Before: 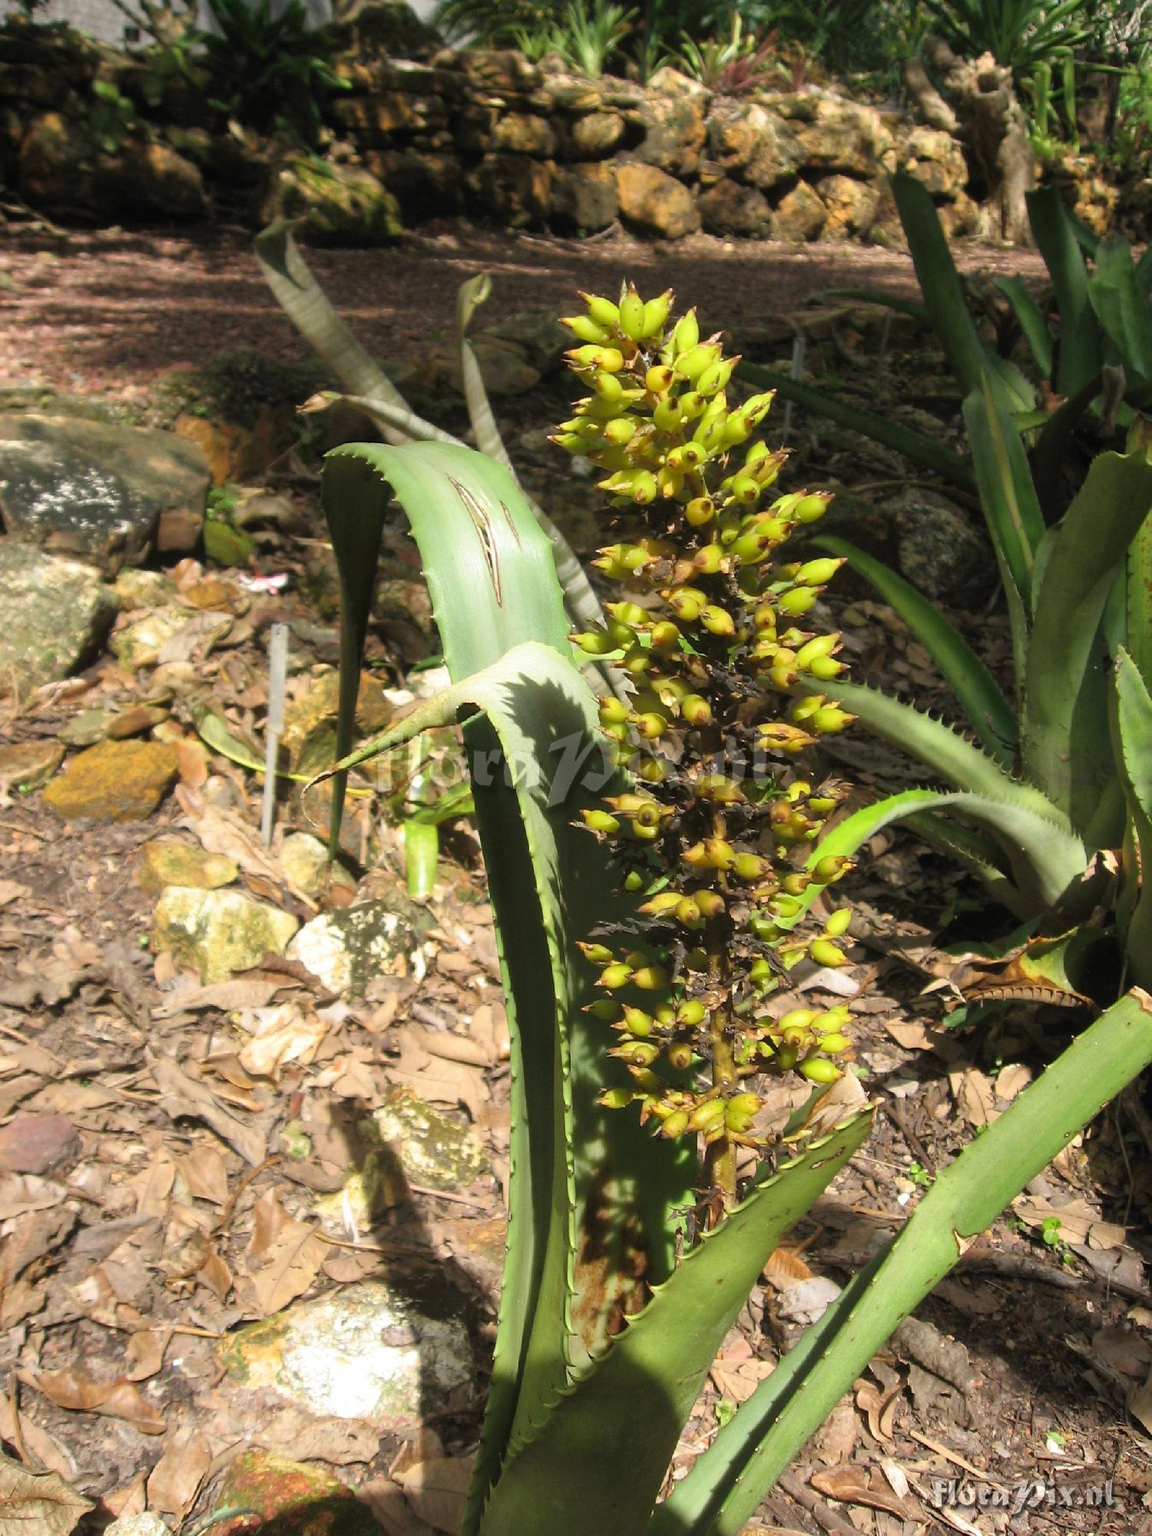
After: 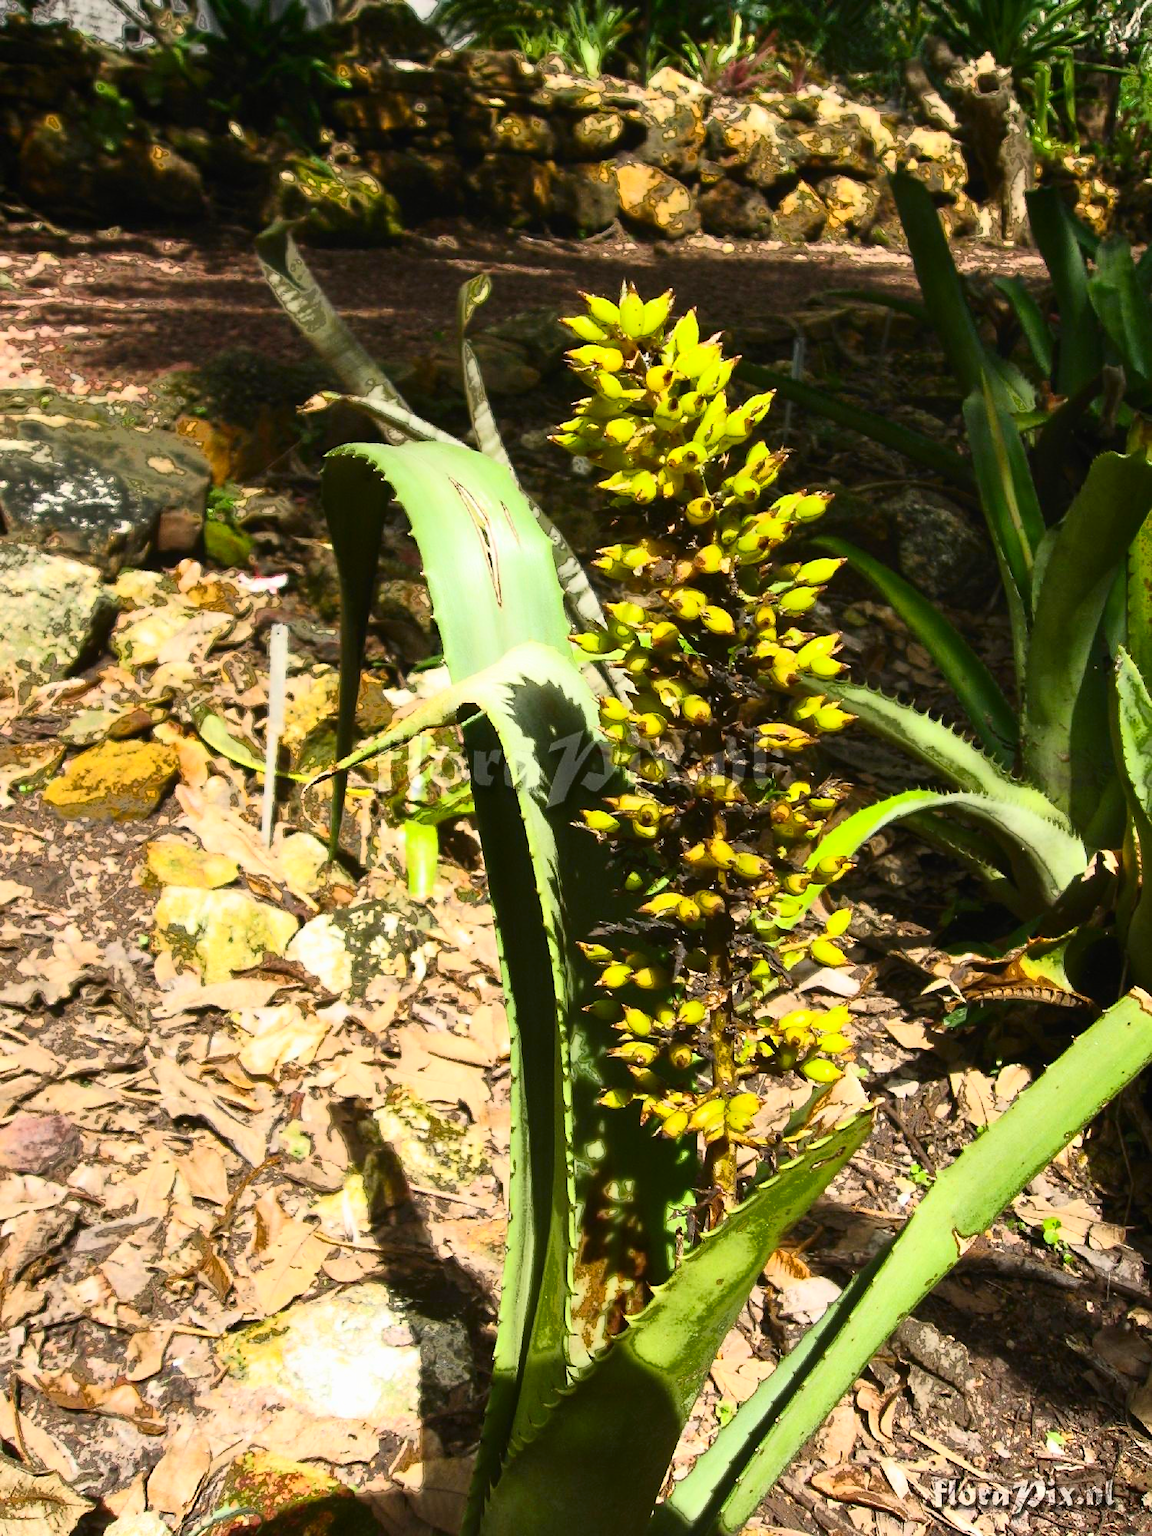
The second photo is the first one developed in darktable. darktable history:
shadows and highlights: shadows 20.91, highlights -35.45, soften with gaussian
color balance rgb: perceptual saturation grading › global saturation 20%, global vibrance 20%
fill light: exposure -0.73 EV, center 0.69, width 2.2
contrast brightness saturation: contrast 0.39, brightness 0.1
local contrast: mode bilateral grid, contrast 100, coarseness 100, detail 91%, midtone range 0.2
